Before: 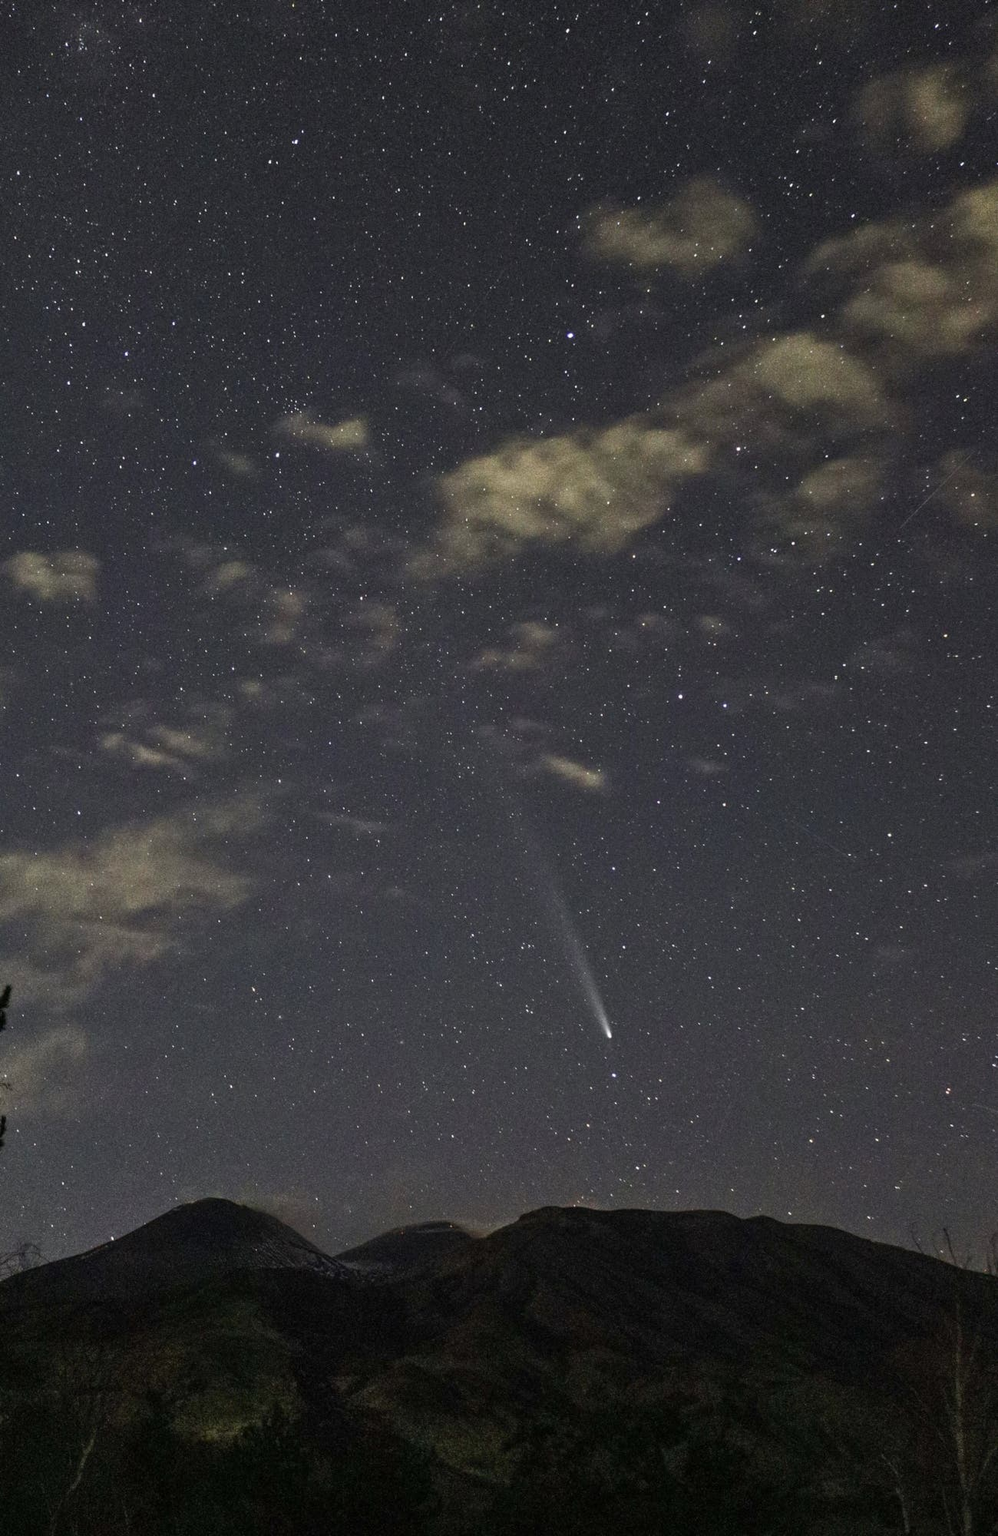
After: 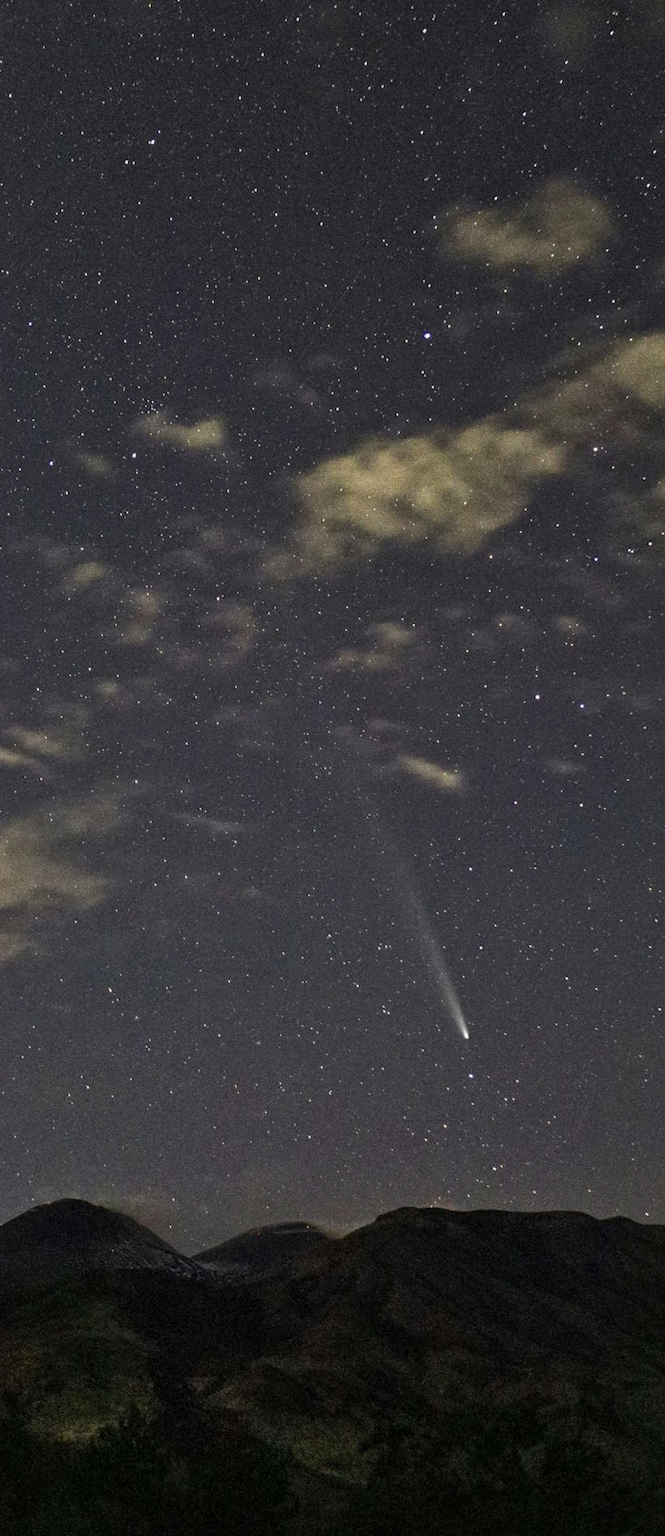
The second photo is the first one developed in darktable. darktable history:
white balance: emerald 1
crop and rotate: left 14.385%, right 18.948%
local contrast: mode bilateral grid, contrast 20, coarseness 50, detail 120%, midtone range 0.2
color correction: highlights a* 0.816, highlights b* 2.78, saturation 1.1
